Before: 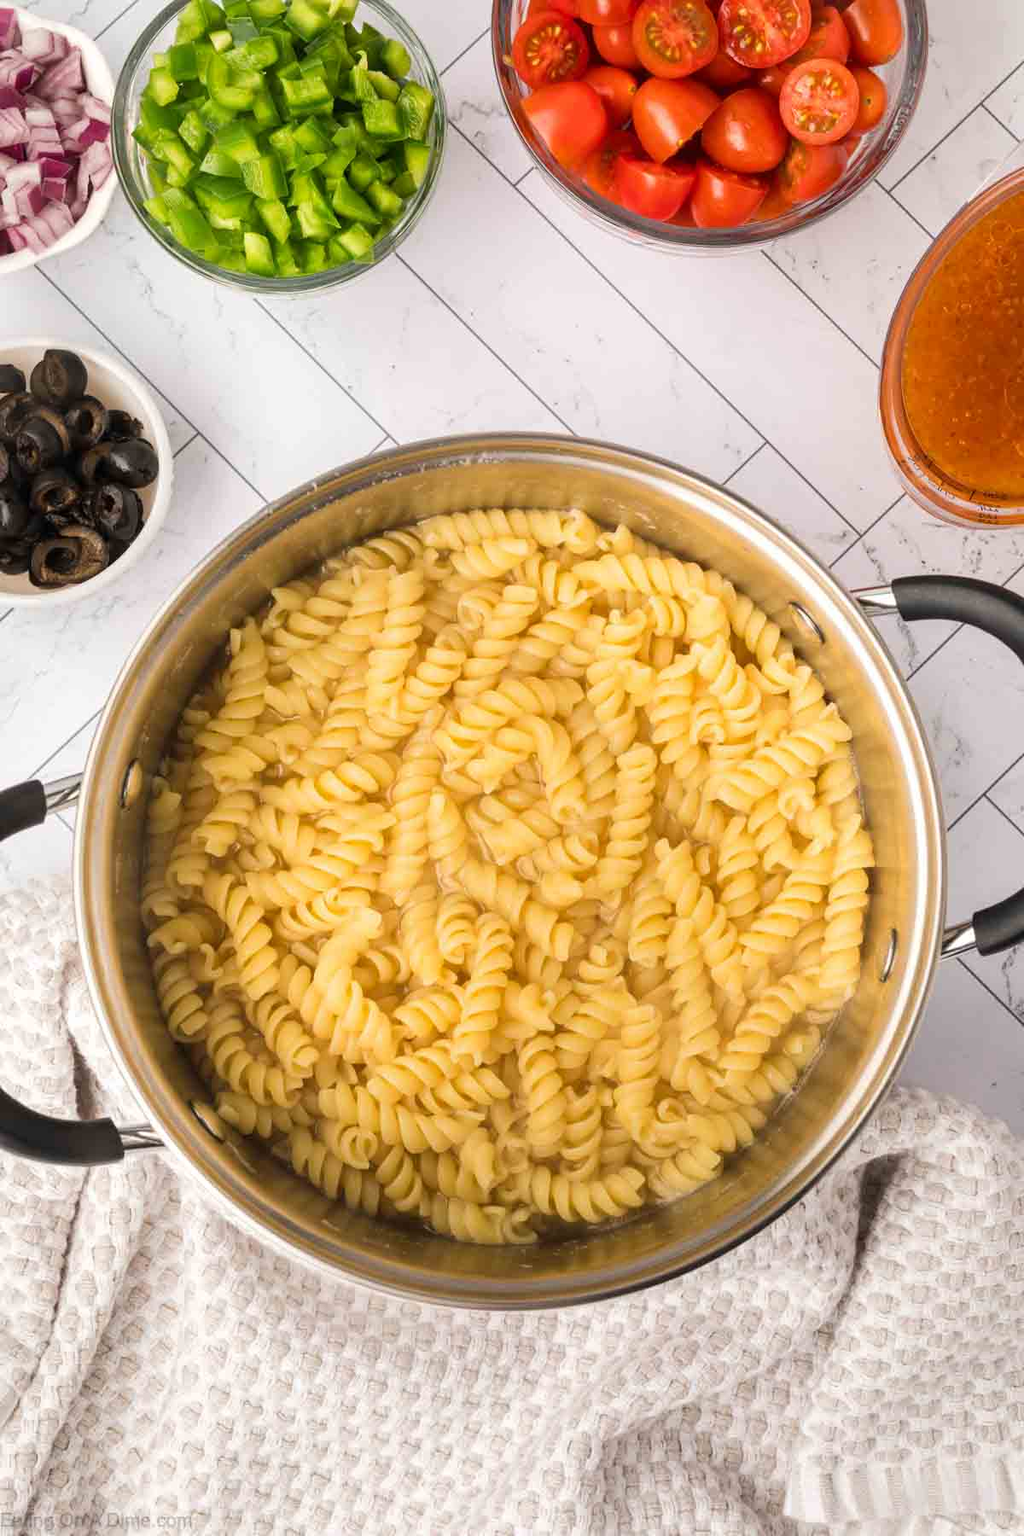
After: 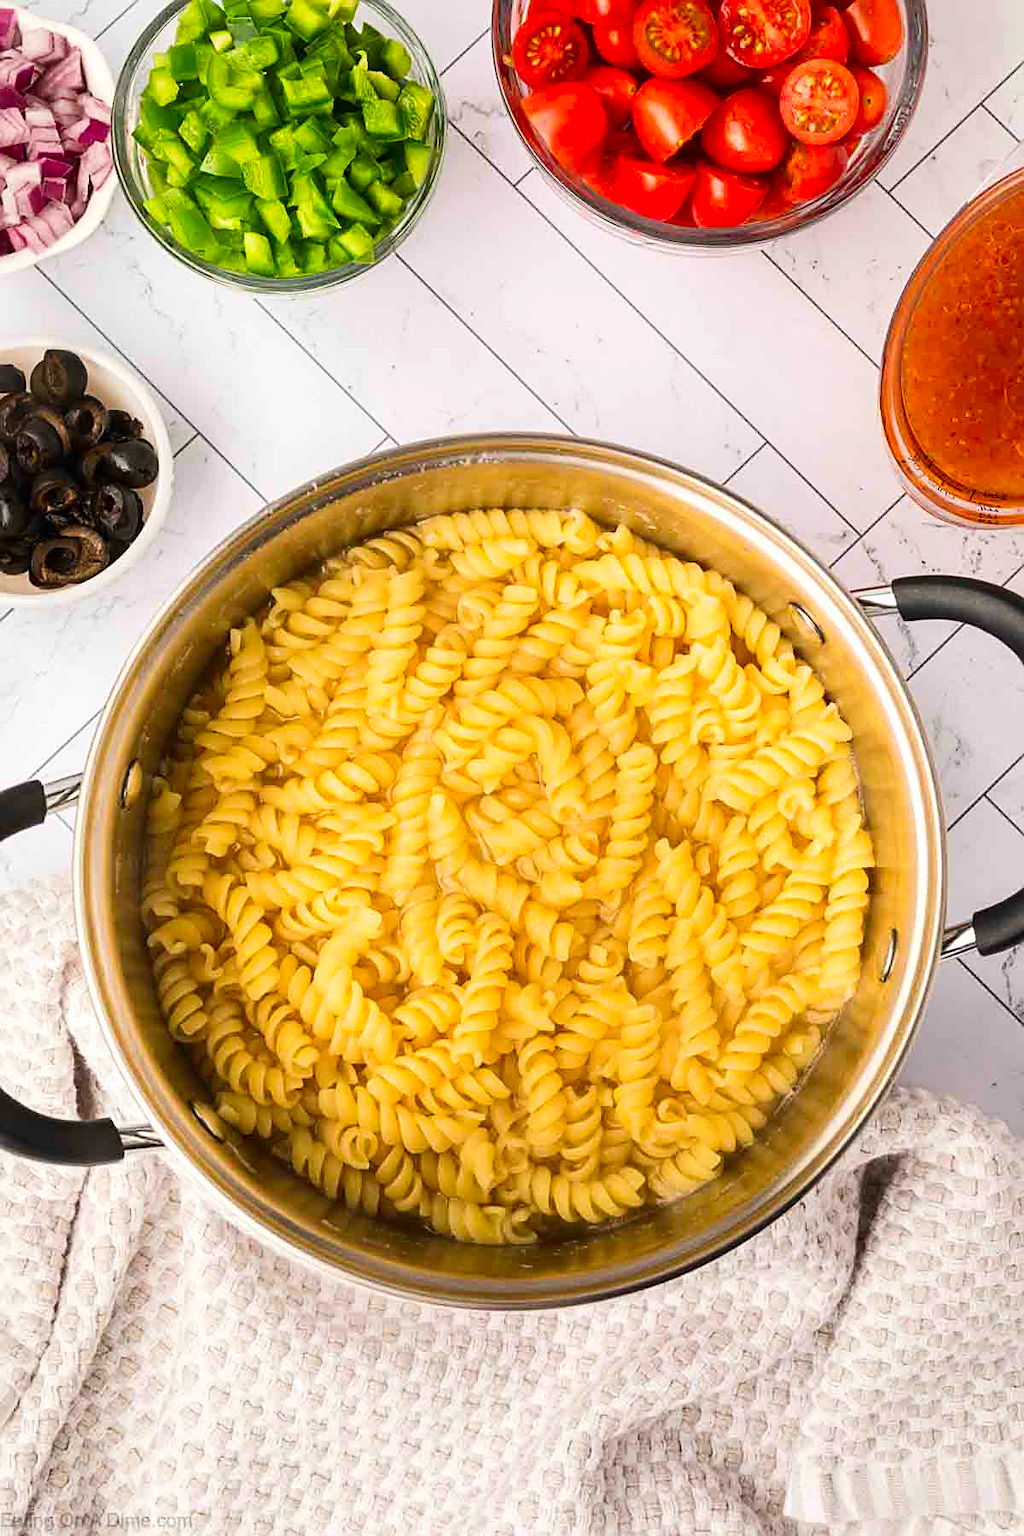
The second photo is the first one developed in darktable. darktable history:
contrast brightness saturation: contrast 0.157, saturation 0.32
sharpen: on, module defaults
